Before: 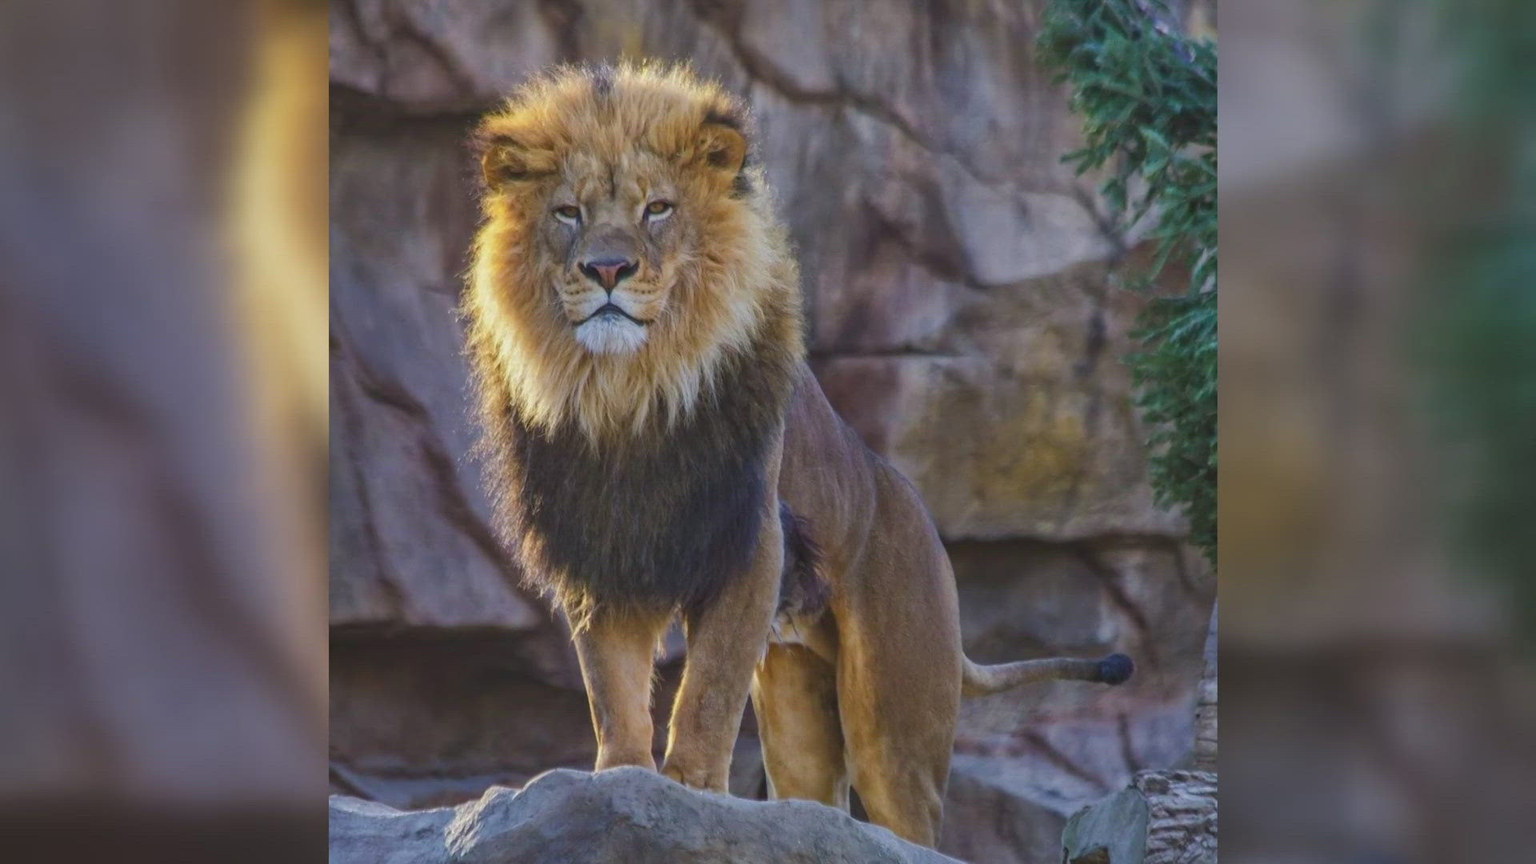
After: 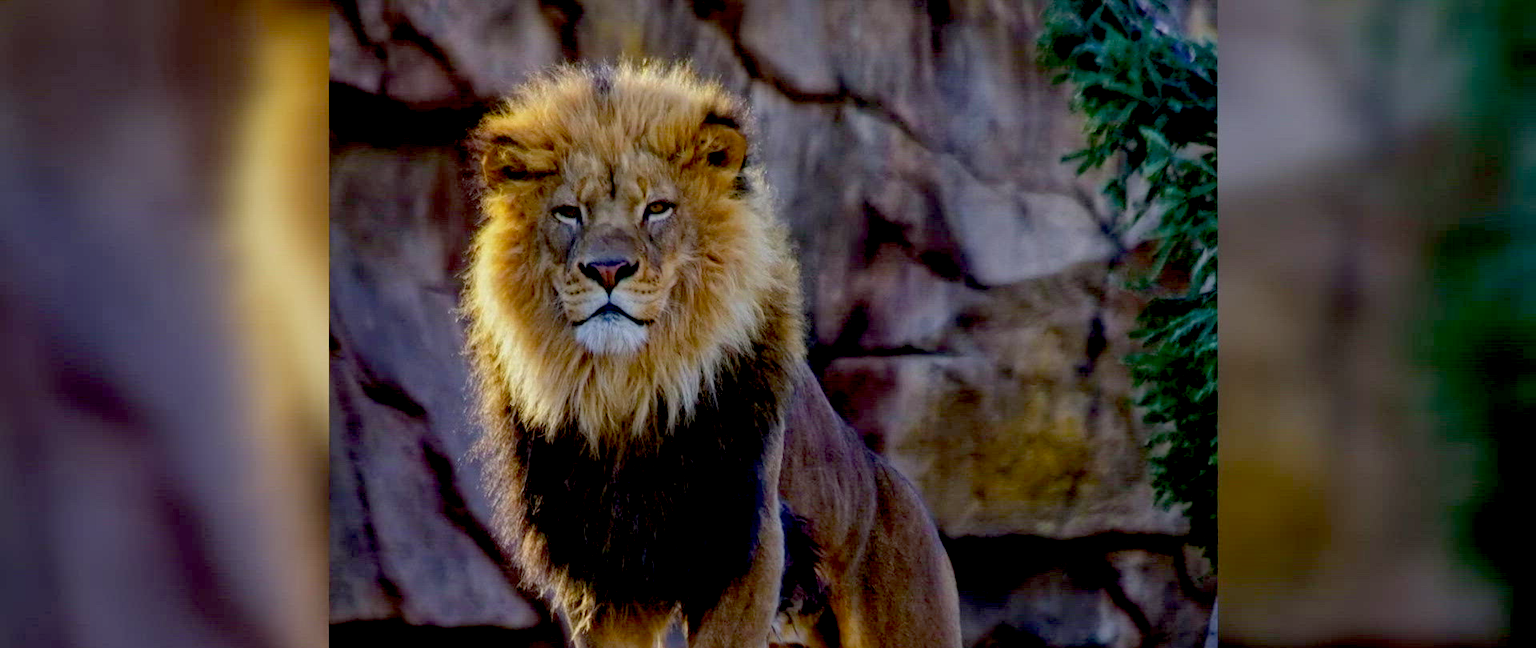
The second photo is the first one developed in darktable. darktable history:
crop: bottom 24.967%
exposure: black level correction 0.056, compensate highlight preservation false
